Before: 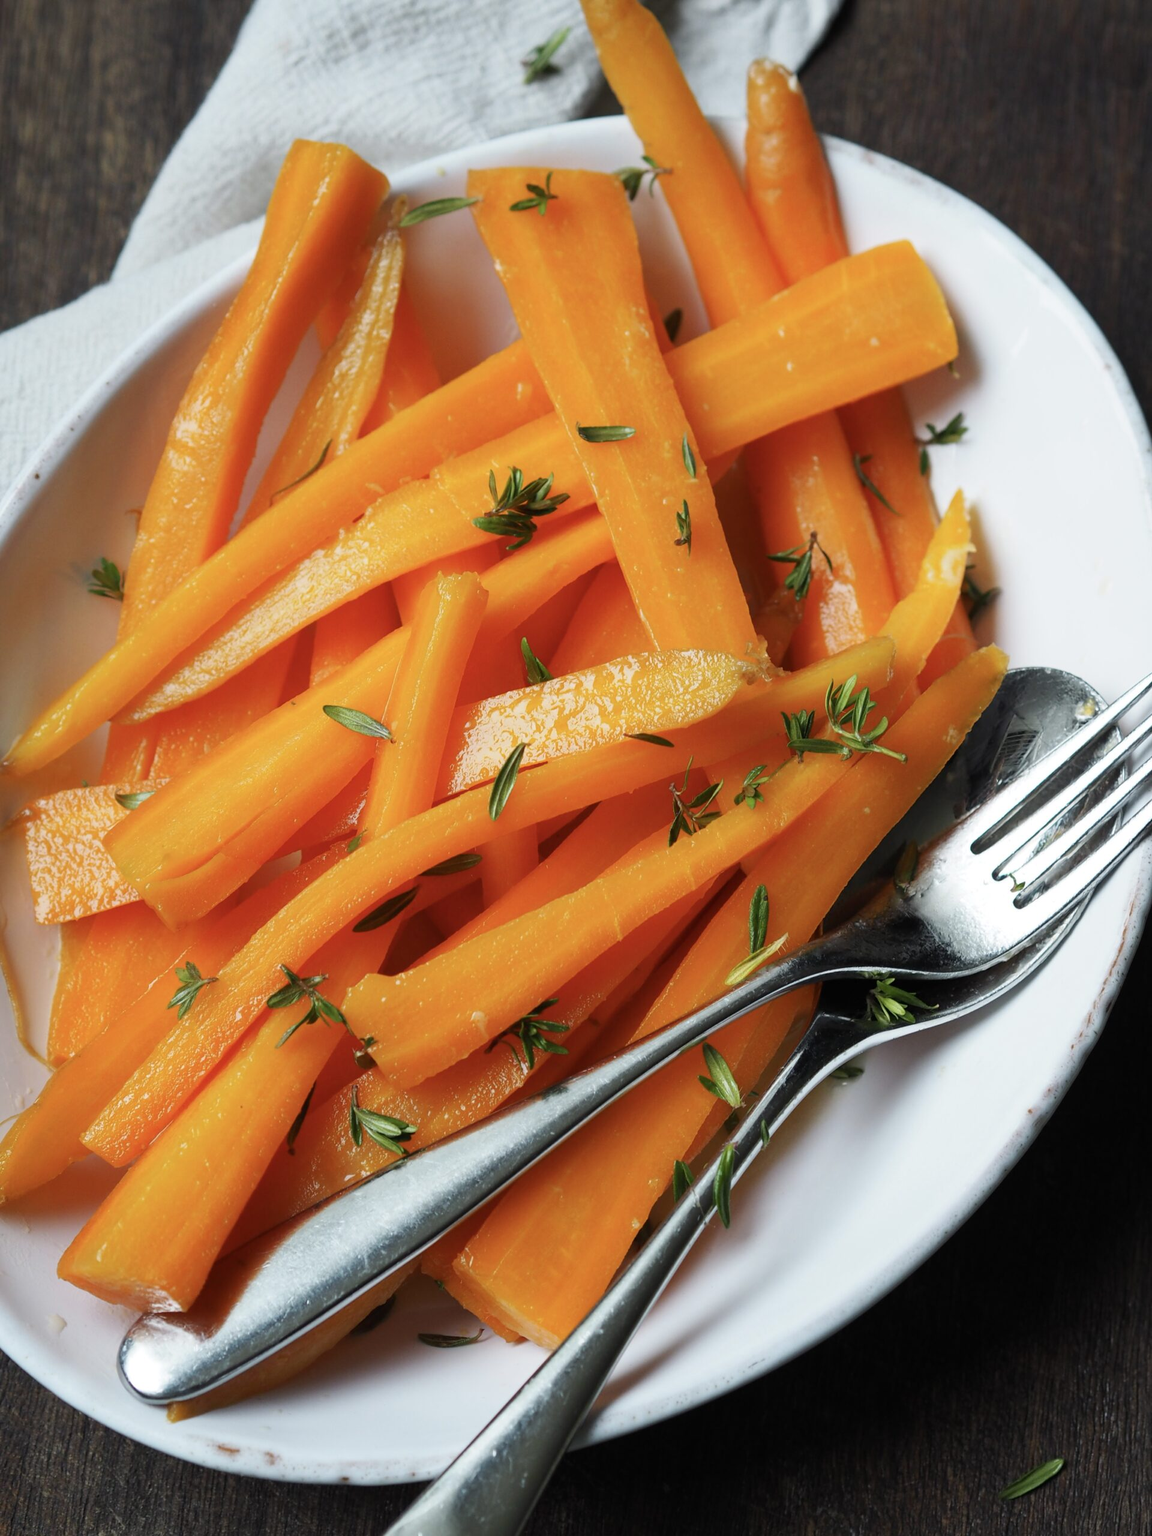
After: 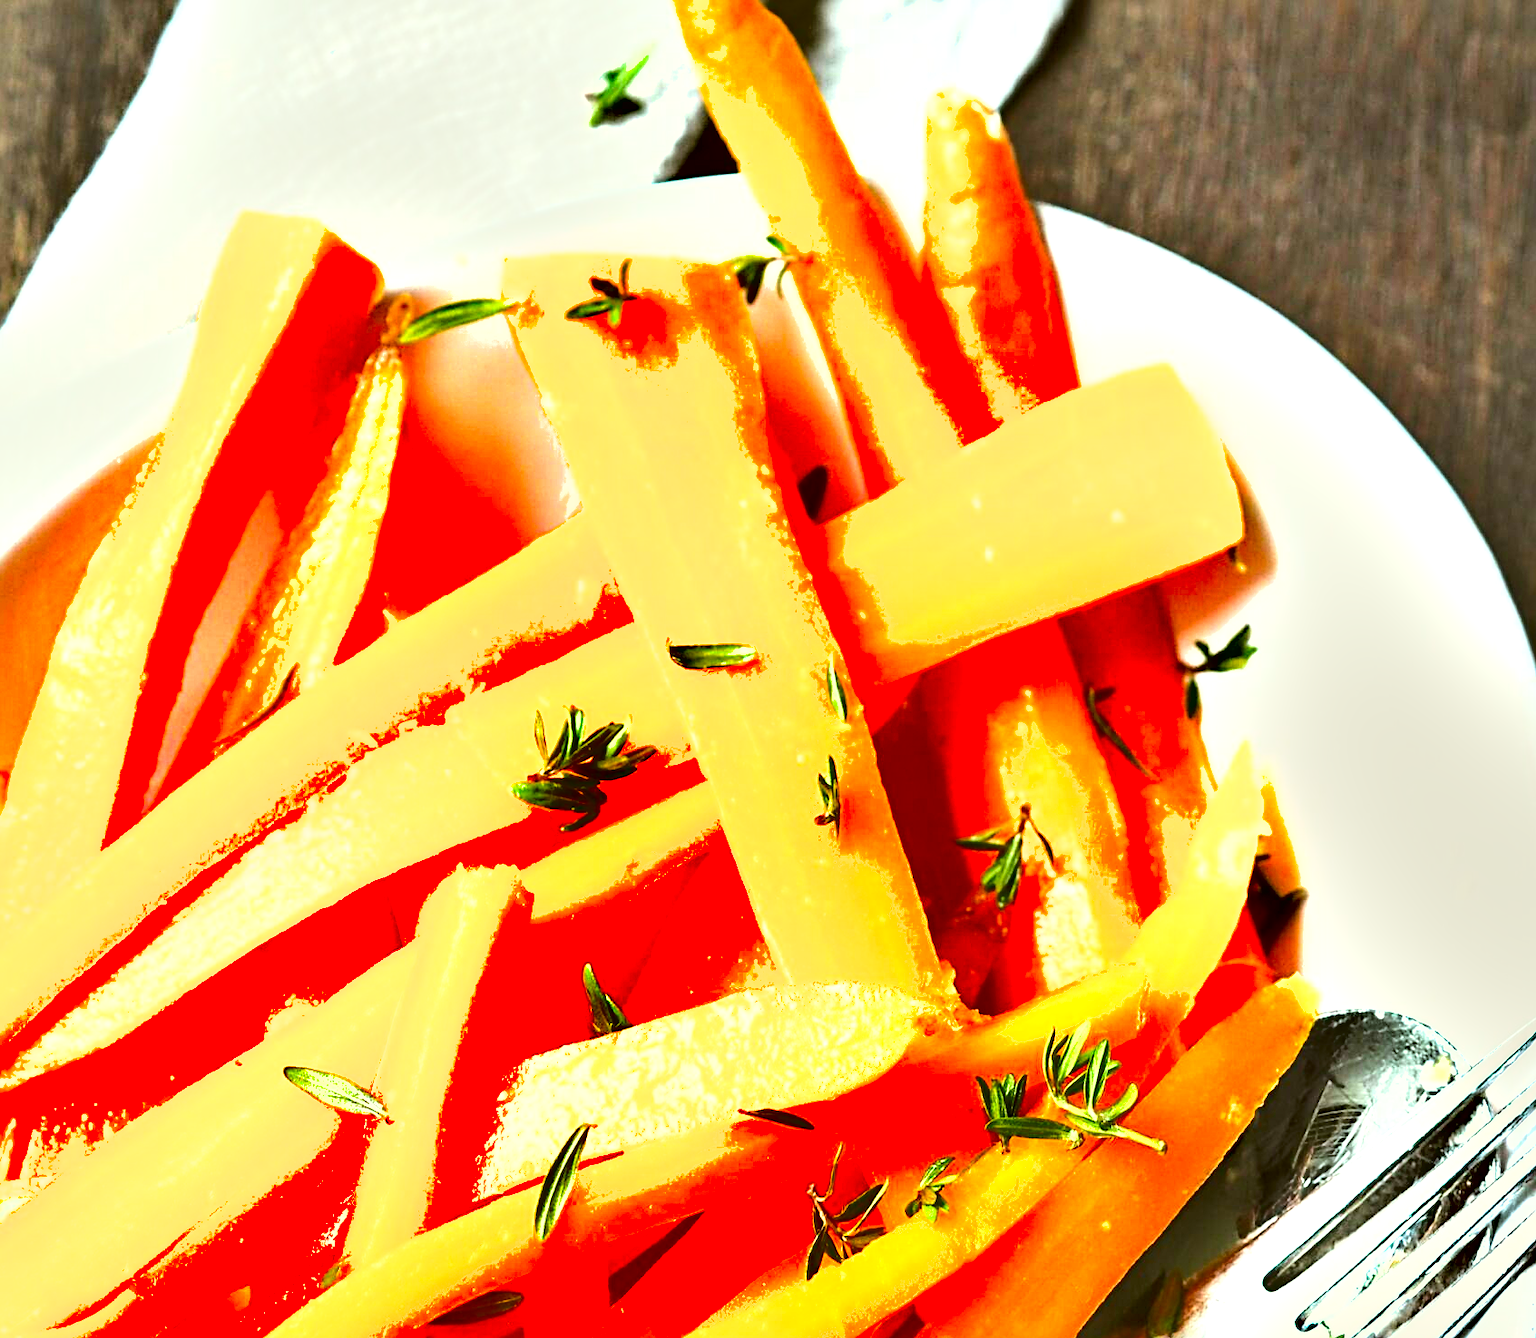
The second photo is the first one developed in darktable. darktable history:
contrast brightness saturation: contrast 0.199, brightness 0.168, saturation 0.225
local contrast: mode bilateral grid, contrast 26, coarseness 60, detail 151%, midtone range 0.2
exposure: black level correction 0, exposure 1.746 EV, compensate highlight preservation false
crop and rotate: left 11.817%, bottom 42.348%
sharpen: radius 3.948
shadows and highlights: low approximation 0.01, soften with gaussian
color correction: highlights a* -1.83, highlights b* 9.97, shadows a* 0.586, shadows b* 19.94
